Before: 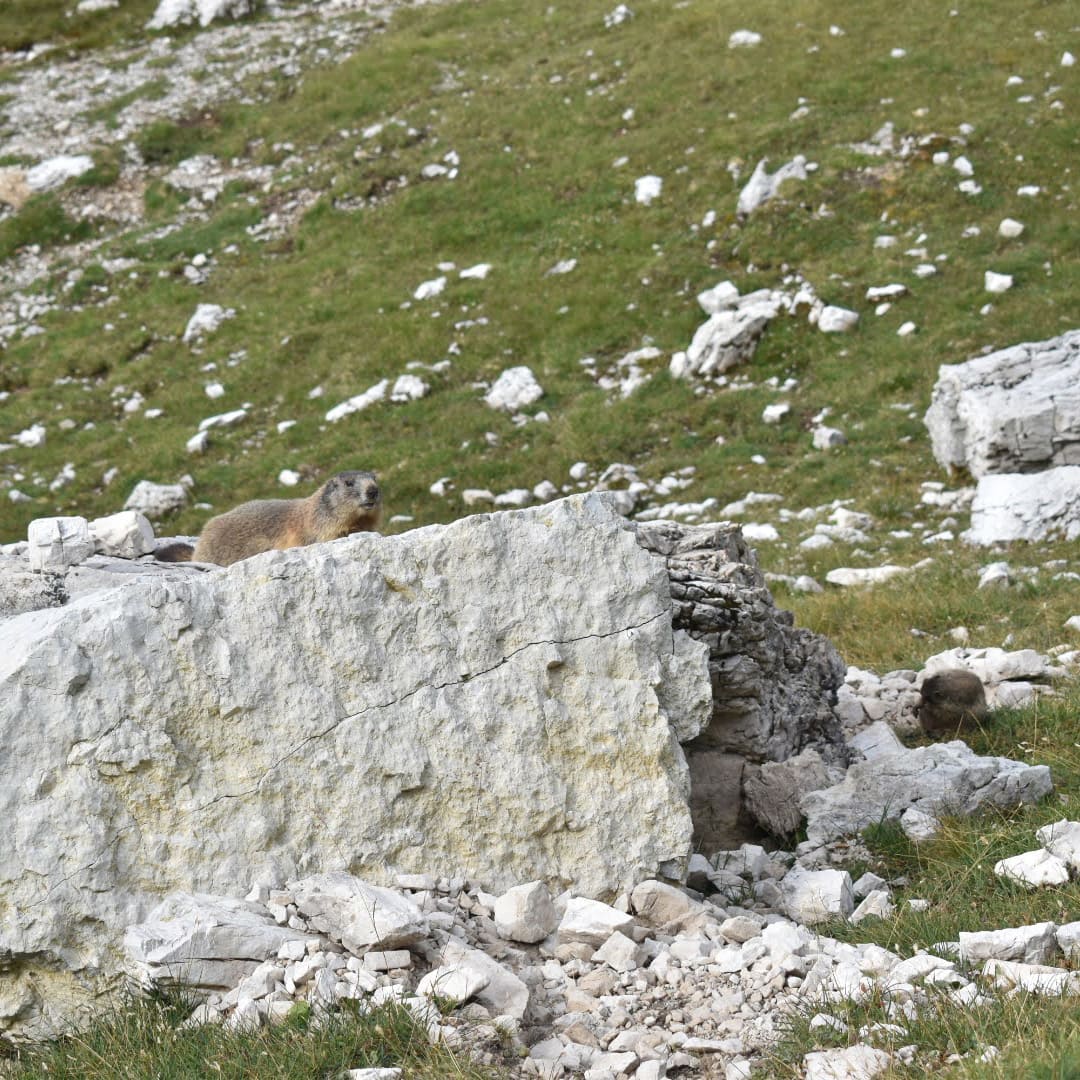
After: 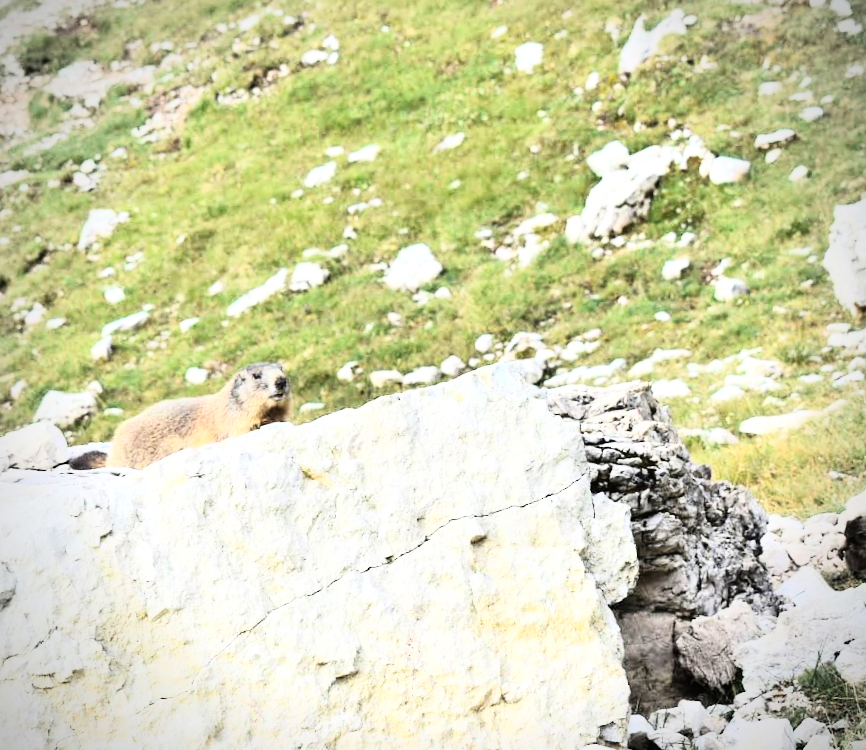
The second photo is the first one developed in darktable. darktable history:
exposure: black level correction 0, exposure 0.5 EV, compensate exposure bias true, compensate highlight preservation false
vignetting: unbound false
rotate and perspective: rotation -5°, crop left 0.05, crop right 0.952, crop top 0.11, crop bottom 0.89
rgb curve: curves: ch0 [(0, 0) (0.21, 0.15) (0.24, 0.21) (0.5, 0.75) (0.75, 0.96) (0.89, 0.99) (1, 1)]; ch1 [(0, 0.02) (0.21, 0.13) (0.25, 0.2) (0.5, 0.67) (0.75, 0.9) (0.89, 0.97) (1, 1)]; ch2 [(0, 0.02) (0.21, 0.13) (0.25, 0.2) (0.5, 0.67) (0.75, 0.9) (0.89, 0.97) (1, 1)], compensate middle gray true
crop and rotate: left 7.196%, top 4.574%, right 10.605%, bottom 13.178%
